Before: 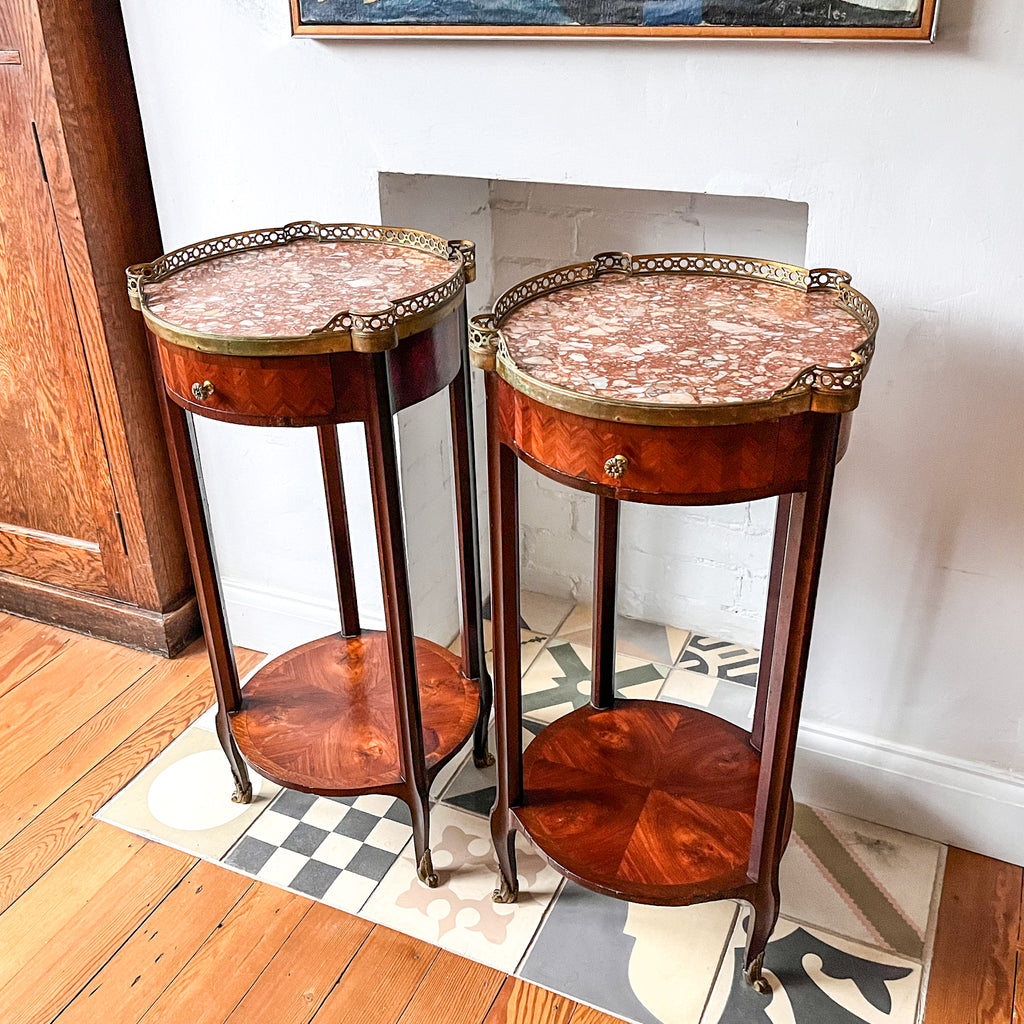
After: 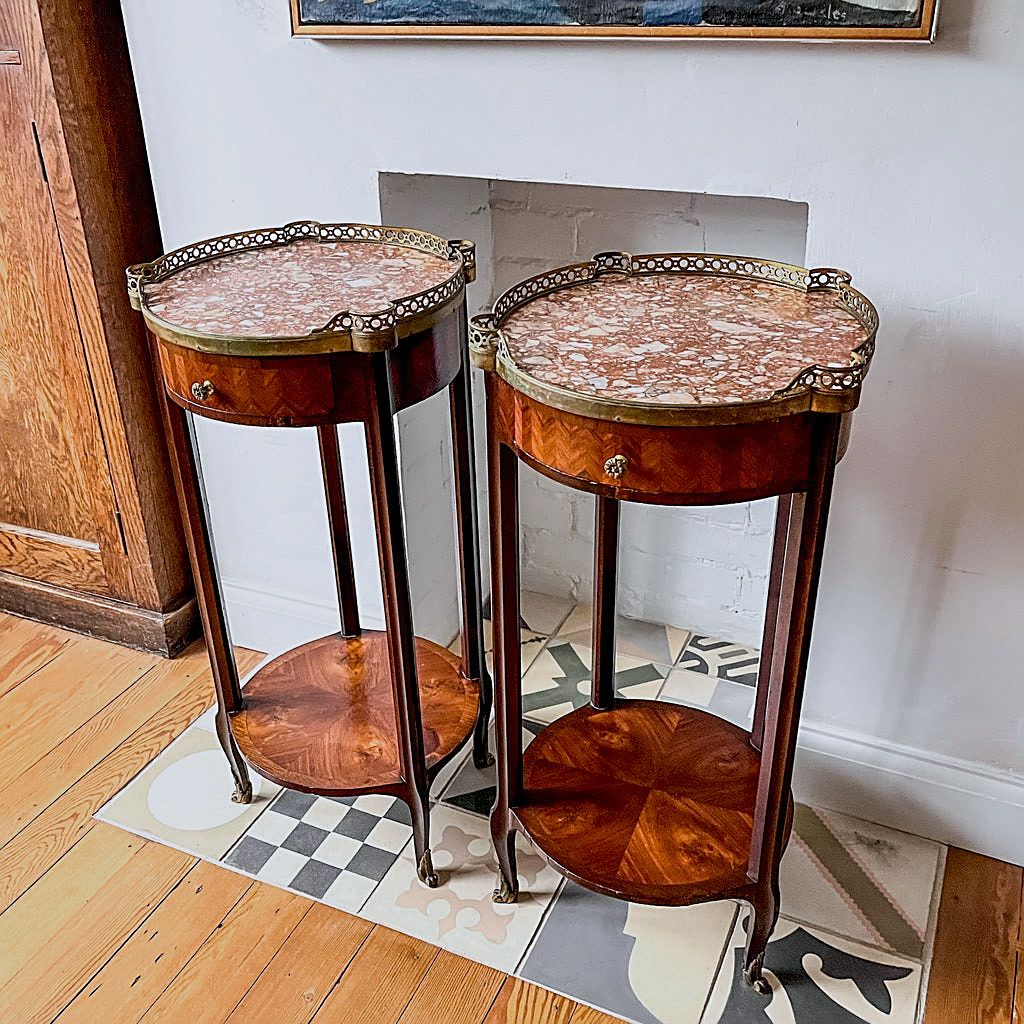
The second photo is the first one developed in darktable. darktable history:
exposure: black level correction 0.011, exposure -0.478 EV, compensate highlight preservation false
white balance: red 0.98, blue 1.034
color zones: curves: ch0 [(0, 0.558) (0.143, 0.548) (0.286, 0.447) (0.429, 0.259) (0.571, 0.5) (0.714, 0.5) (0.857, 0.593) (1, 0.558)]; ch1 [(0, 0.543) (0.01, 0.544) (0.12, 0.492) (0.248, 0.458) (0.5, 0.534) (0.748, 0.5) (0.99, 0.469) (1, 0.543)]; ch2 [(0, 0.507) (0.143, 0.522) (0.286, 0.505) (0.429, 0.5) (0.571, 0.5) (0.714, 0.5) (0.857, 0.5) (1, 0.507)]
sharpen: on, module defaults
